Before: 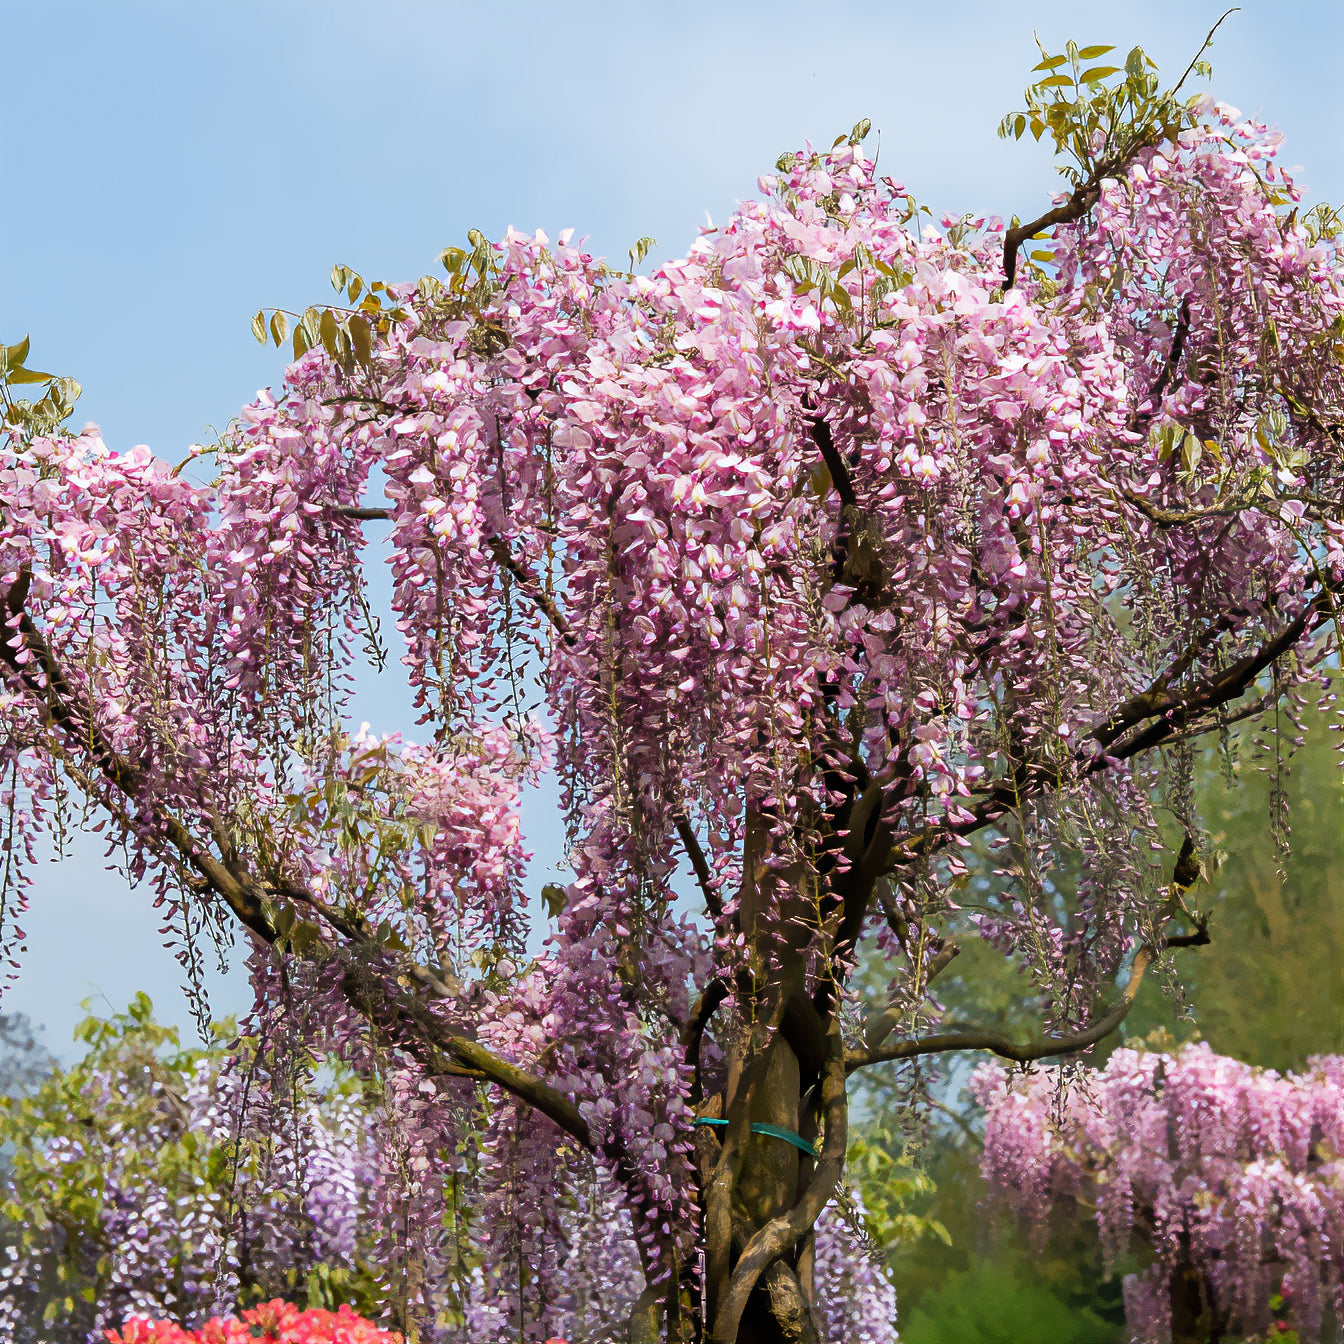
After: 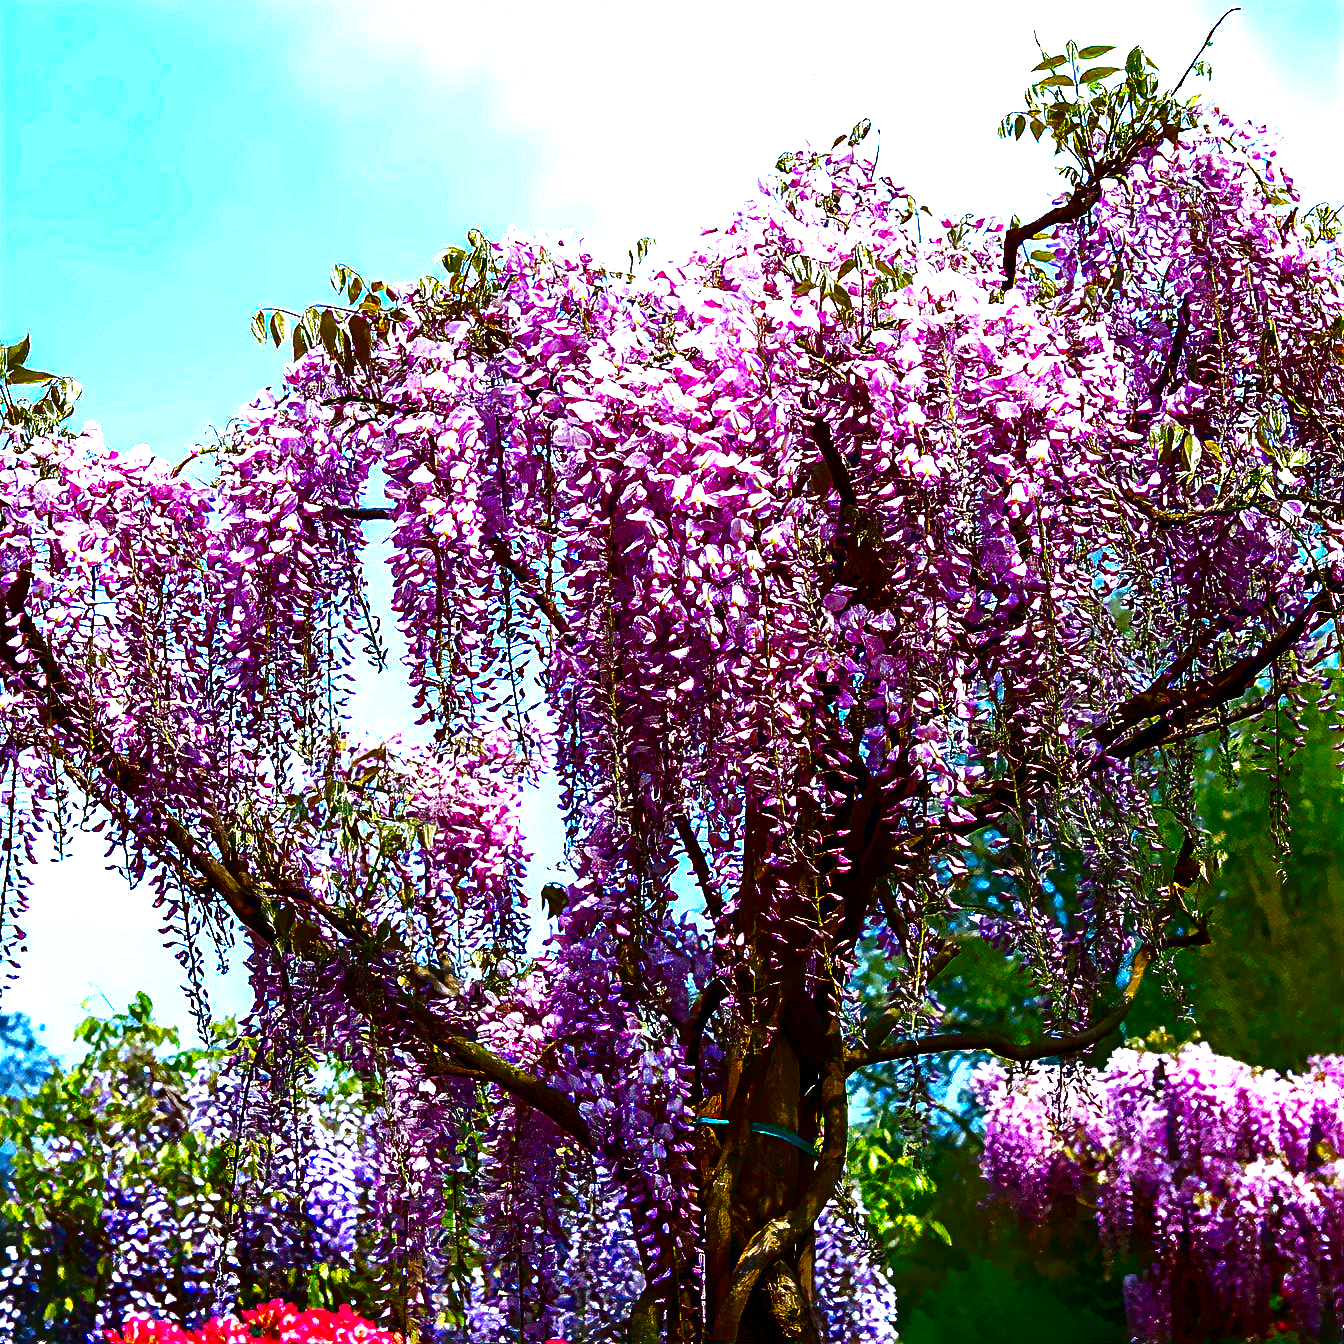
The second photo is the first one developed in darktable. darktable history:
white balance: red 0.926, green 1.003, blue 1.133
contrast brightness saturation: brightness -1, saturation 1
exposure: black level correction 0.001, exposure 1.129 EV, compensate exposure bias true, compensate highlight preservation false
sharpen: on, module defaults
